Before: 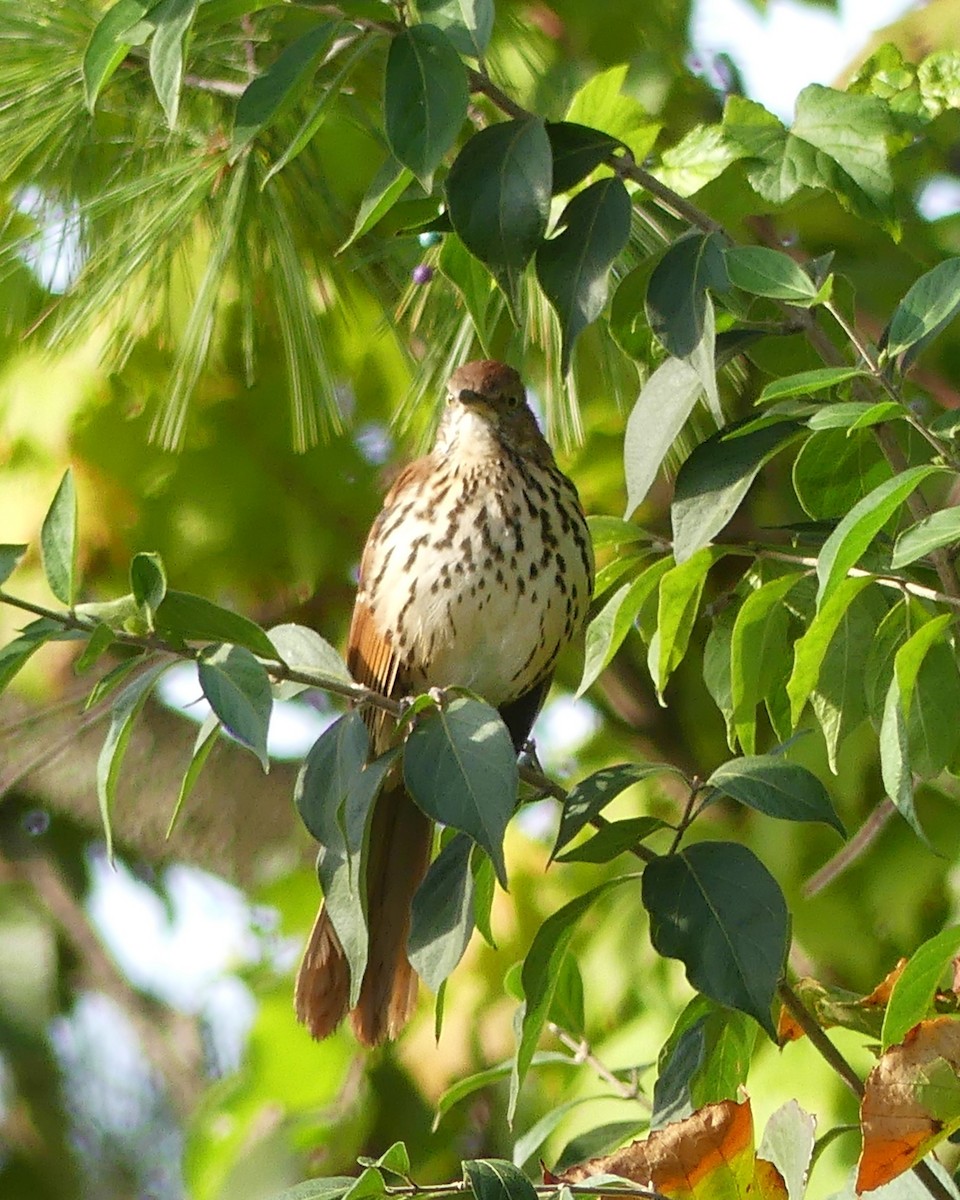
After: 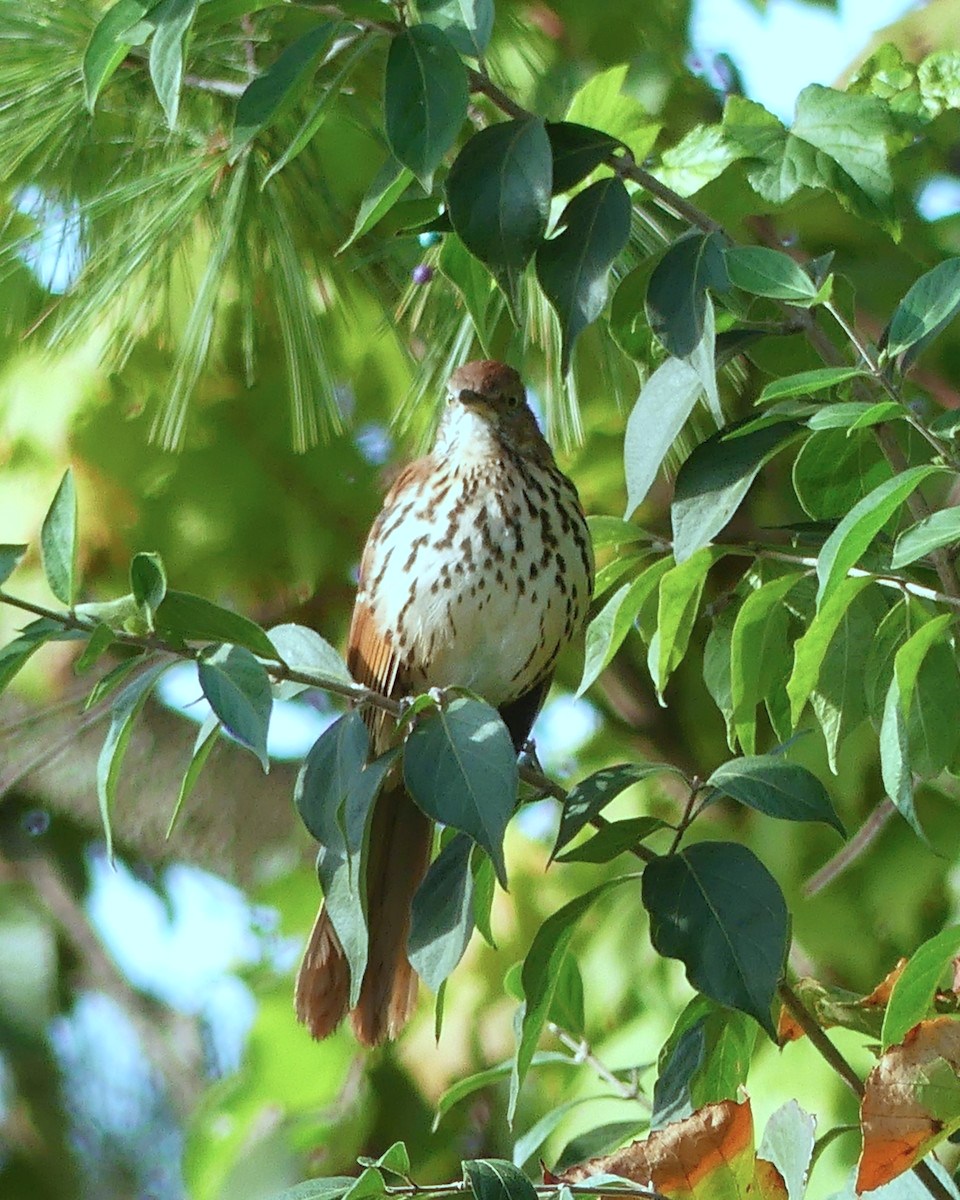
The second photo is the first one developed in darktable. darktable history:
color correction: highlights a* -10.68, highlights b* -19.57
